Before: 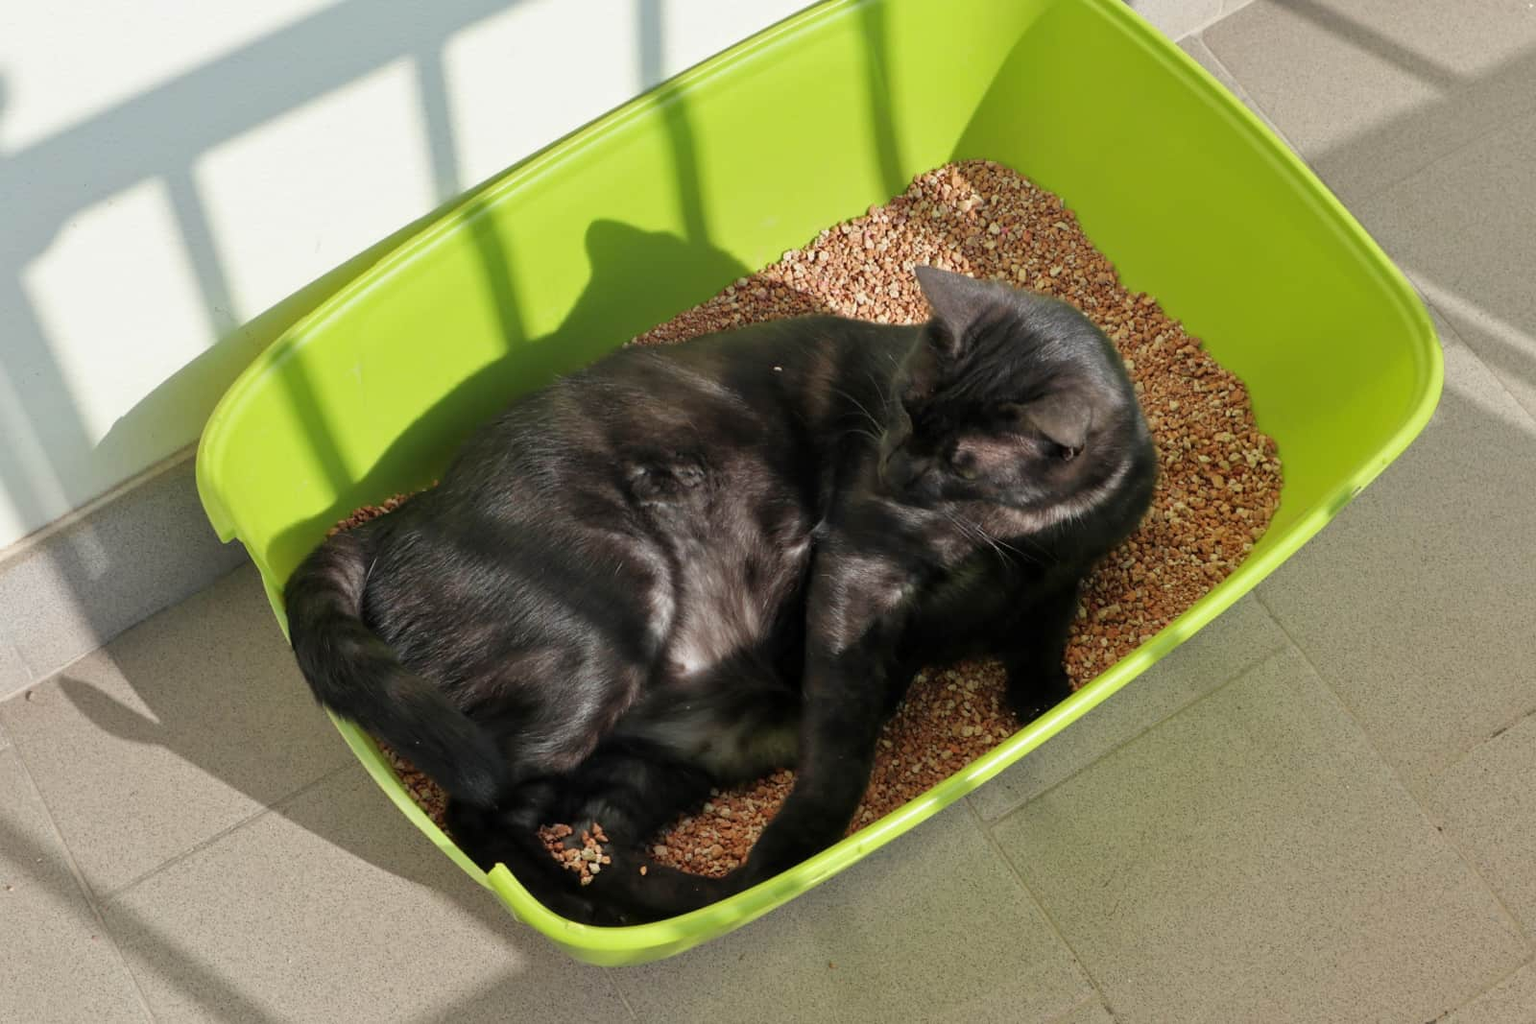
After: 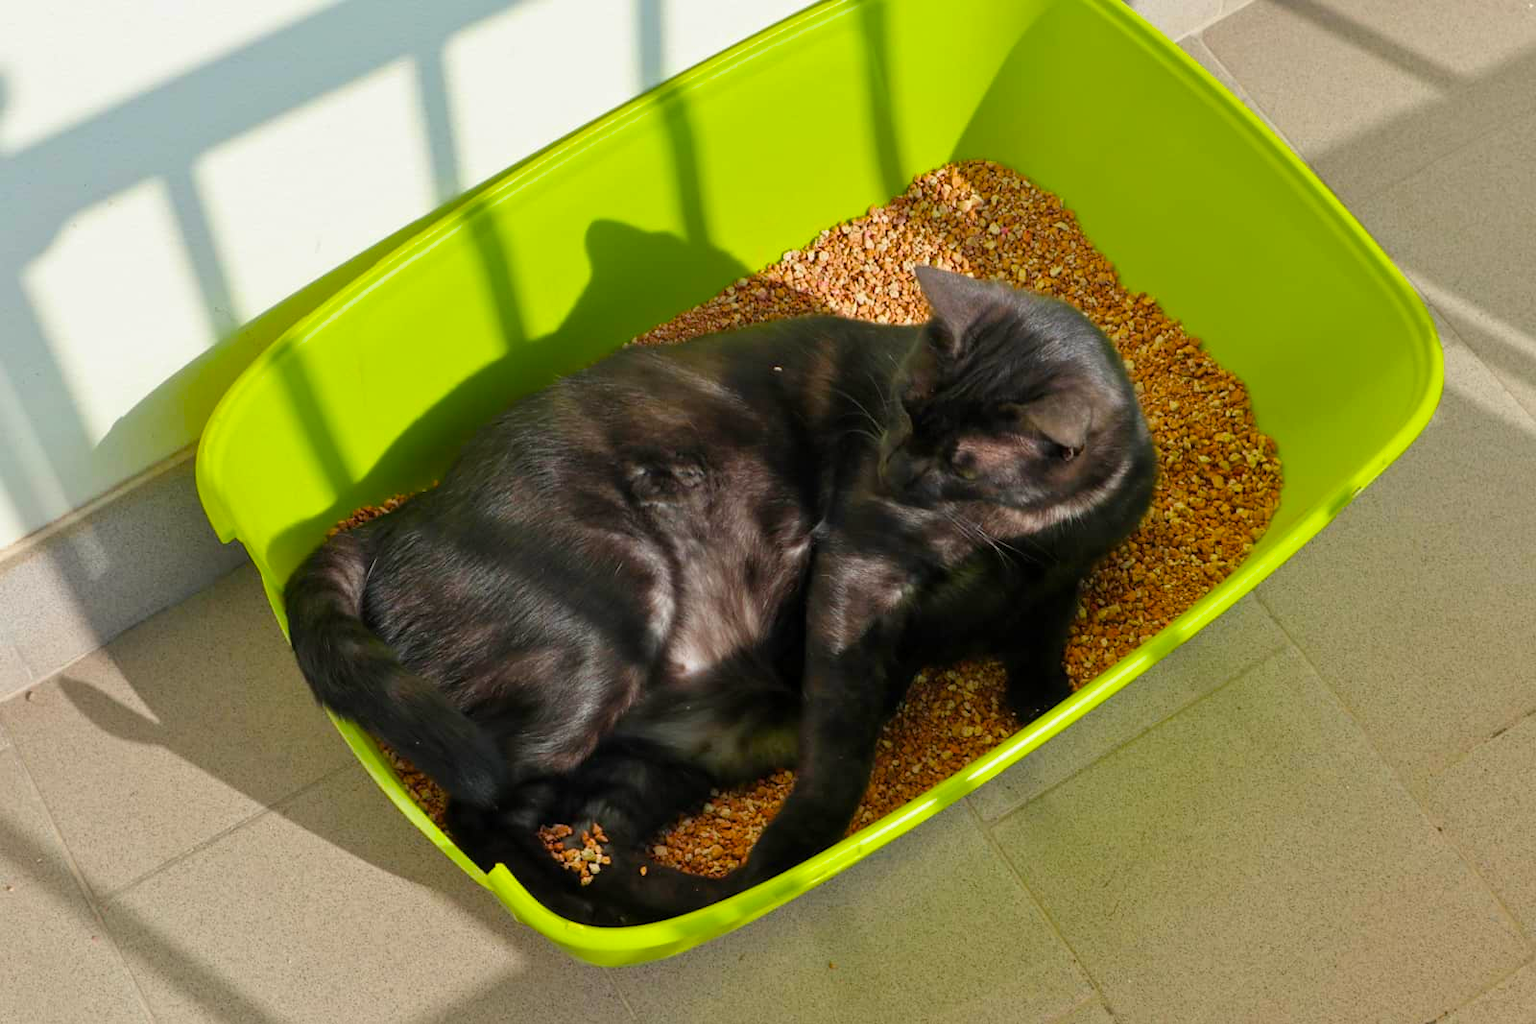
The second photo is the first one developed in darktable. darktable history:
color balance rgb: linear chroma grading › global chroma 15.434%, perceptual saturation grading › global saturation 29.365%, global vibrance 20%
